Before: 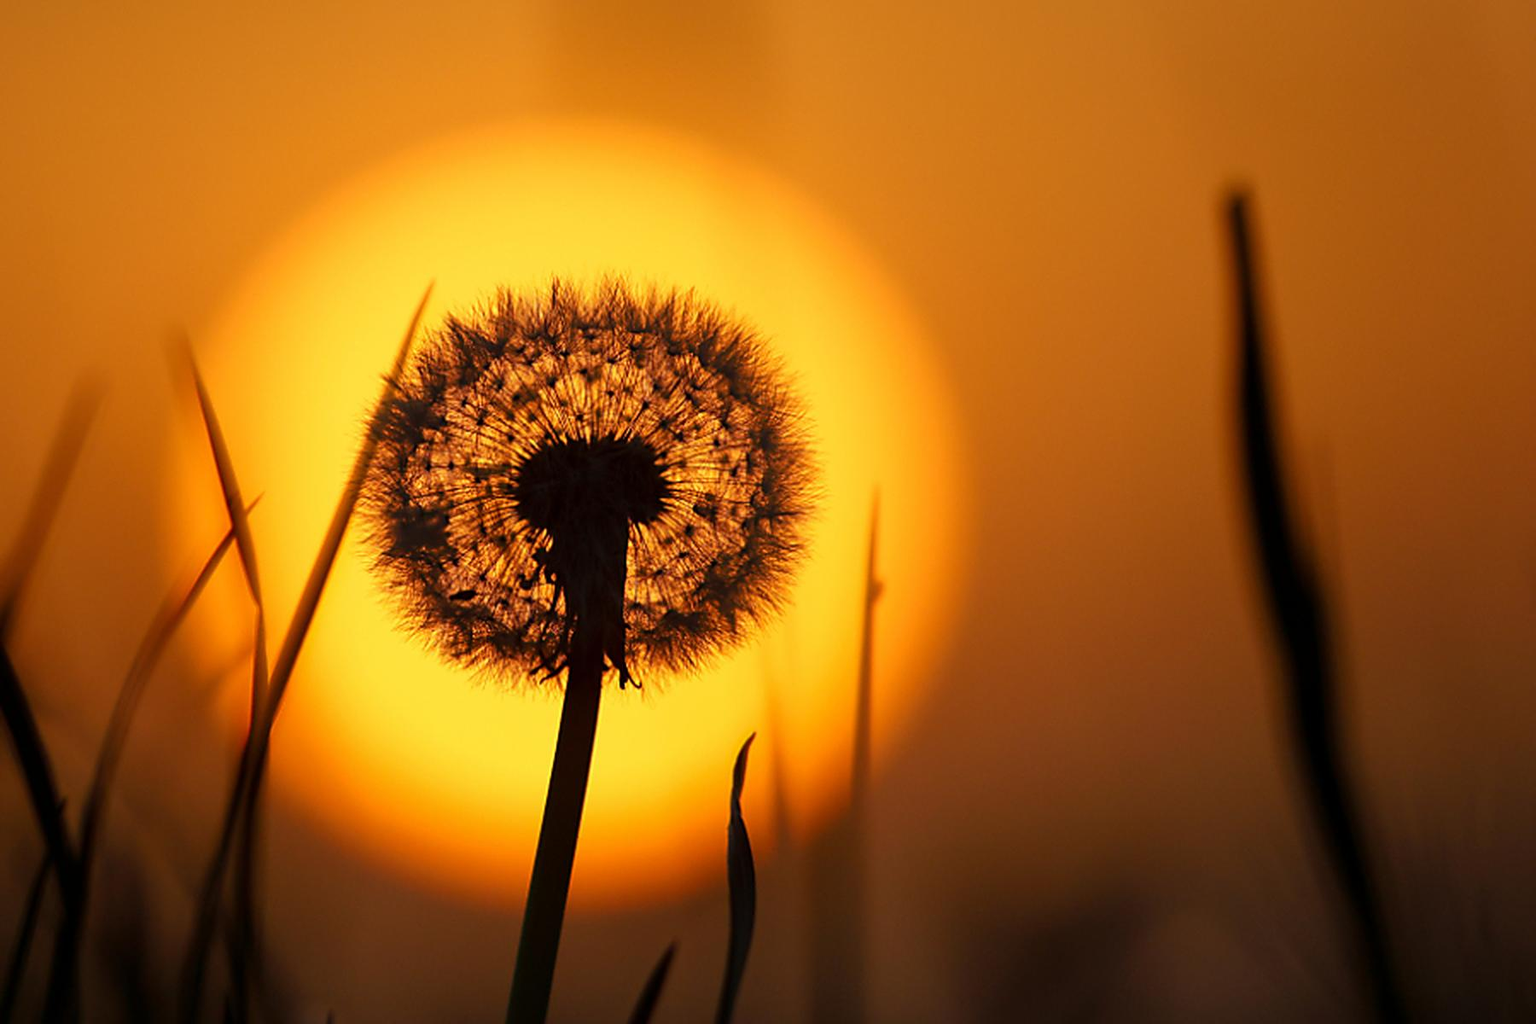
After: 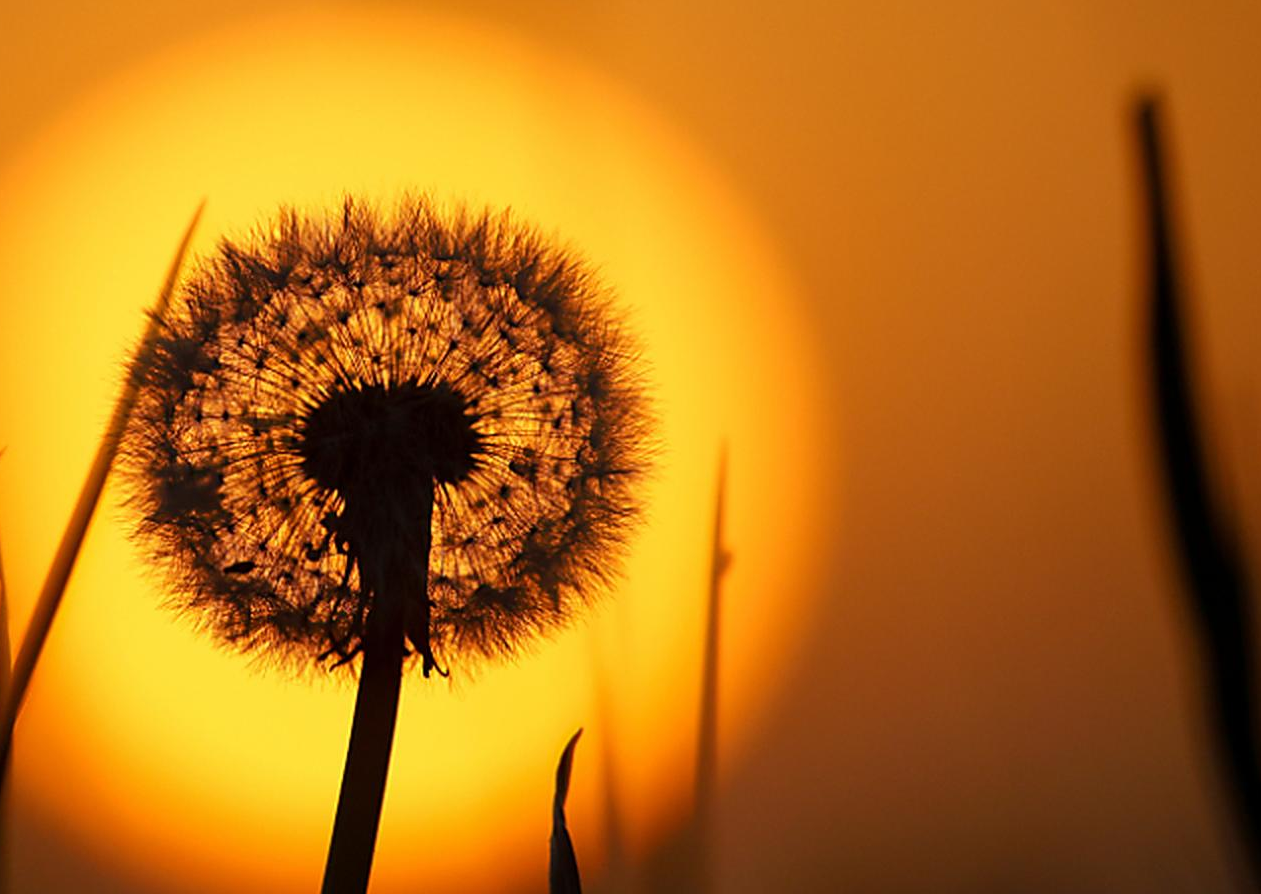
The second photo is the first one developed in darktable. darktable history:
crop and rotate: left 16.849%, top 10.884%, right 13.05%, bottom 14.546%
